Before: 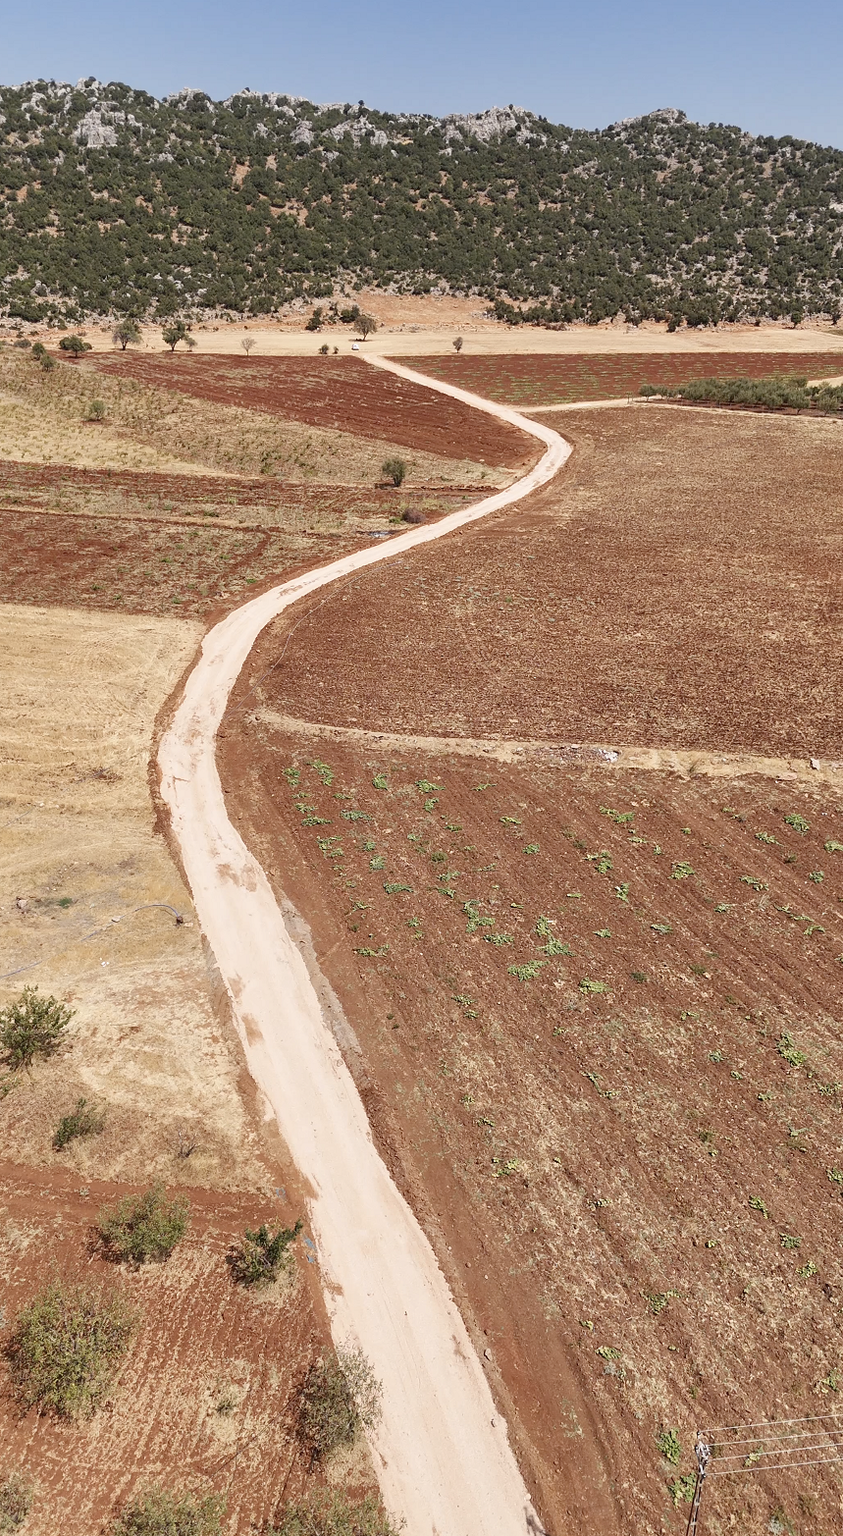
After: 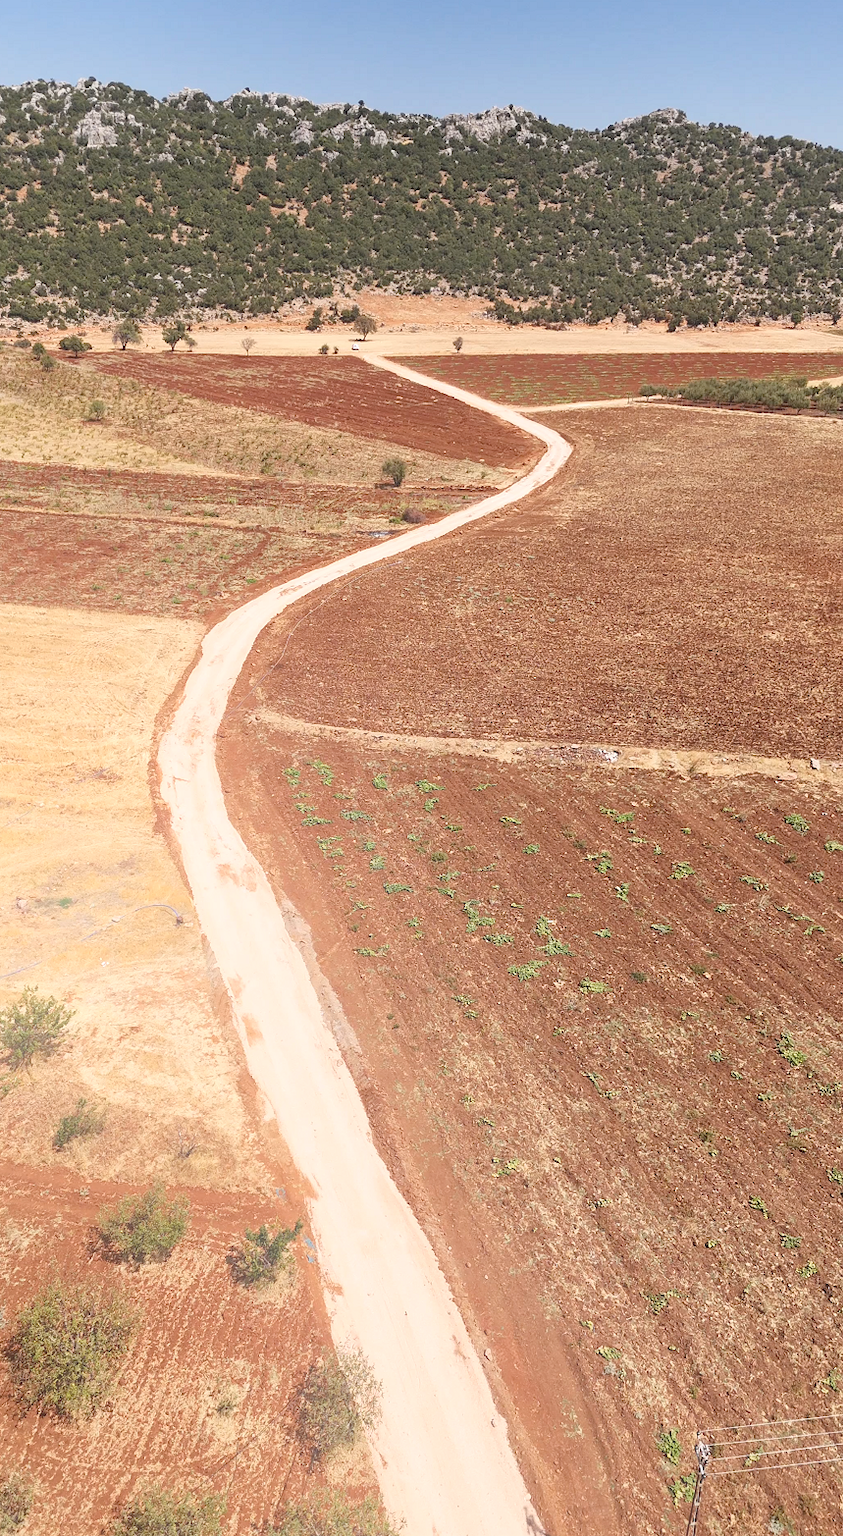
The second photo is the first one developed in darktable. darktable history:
bloom: size 38%, threshold 95%, strength 30%
tone equalizer: -8 EV 0.25 EV, -7 EV 0.417 EV, -6 EV 0.417 EV, -5 EV 0.25 EV, -3 EV -0.25 EV, -2 EV -0.417 EV, -1 EV -0.417 EV, +0 EV -0.25 EV, edges refinement/feathering 500, mask exposure compensation -1.57 EV, preserve details guided filter
exposure: black level correction 0, exposure 0.5 EV, compensate exposure bias true, compensate highlight preservation false
tone curve: curves: ch0 [(0.016, 0.011) (0.204, 0.146) (0.515, 0.476) (0.78, 0.795) (1, 0.981)], color space Lab, linked channels, preserve colors none
